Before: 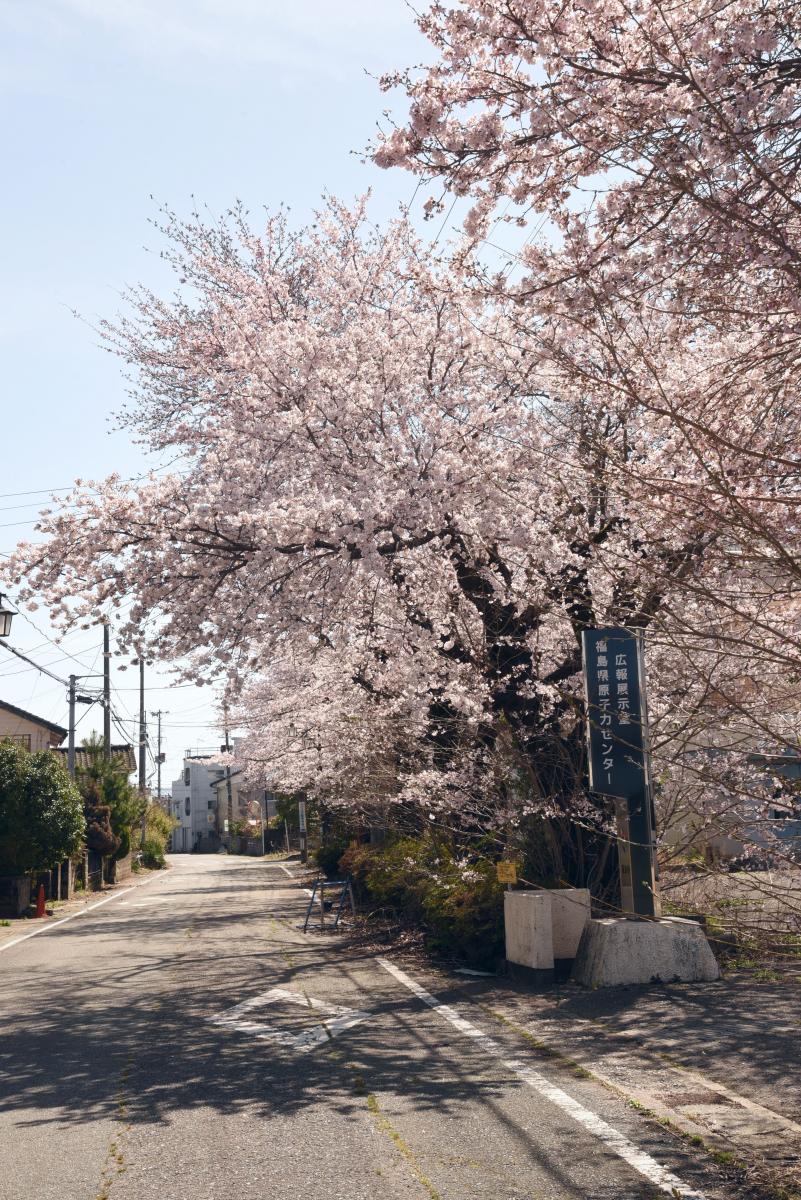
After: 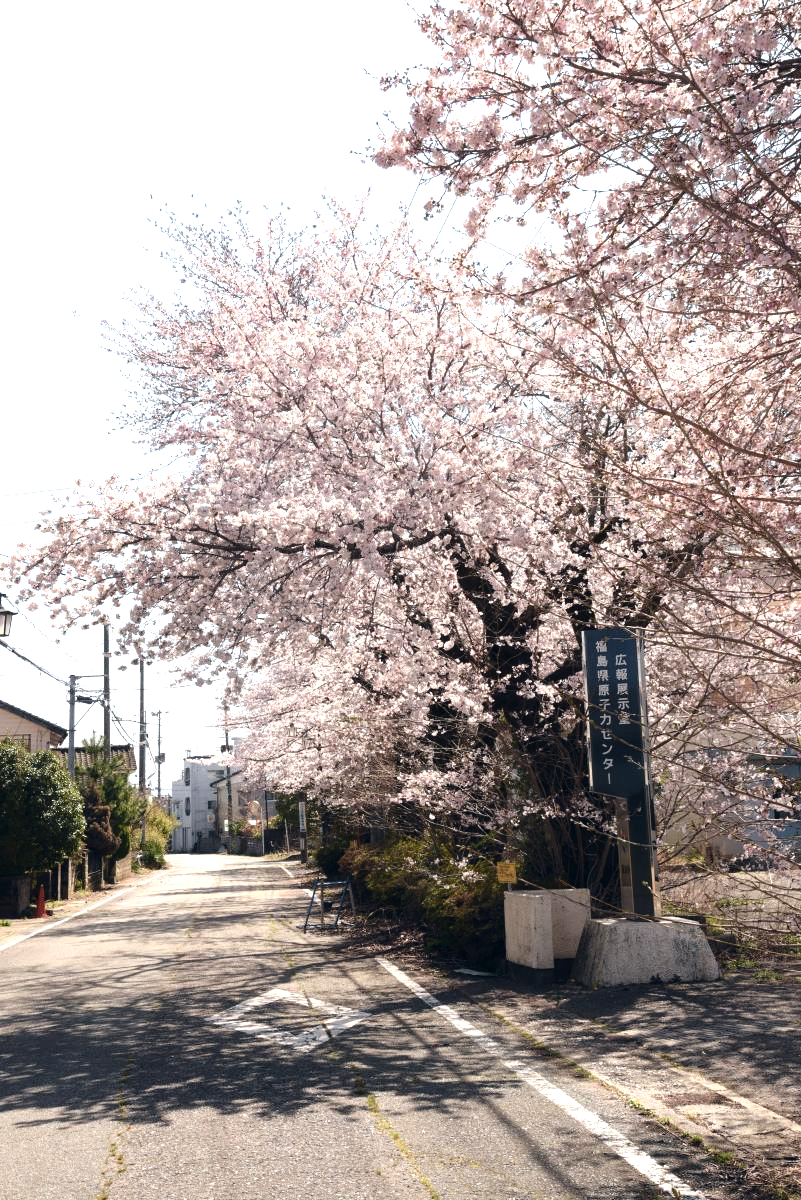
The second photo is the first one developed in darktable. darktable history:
tone equalizer: -8 EV -0.743 EV, -7 EV -0.722 EV, -6 EV -0.562 EV, -5 EV -0.419 EV, -3 EV 0.401 EV, -2 EV 0.6 EV, -1 EV 0.686 EV, +0 EV 0.737 EV, luminance estimator HSV value / RGB max
